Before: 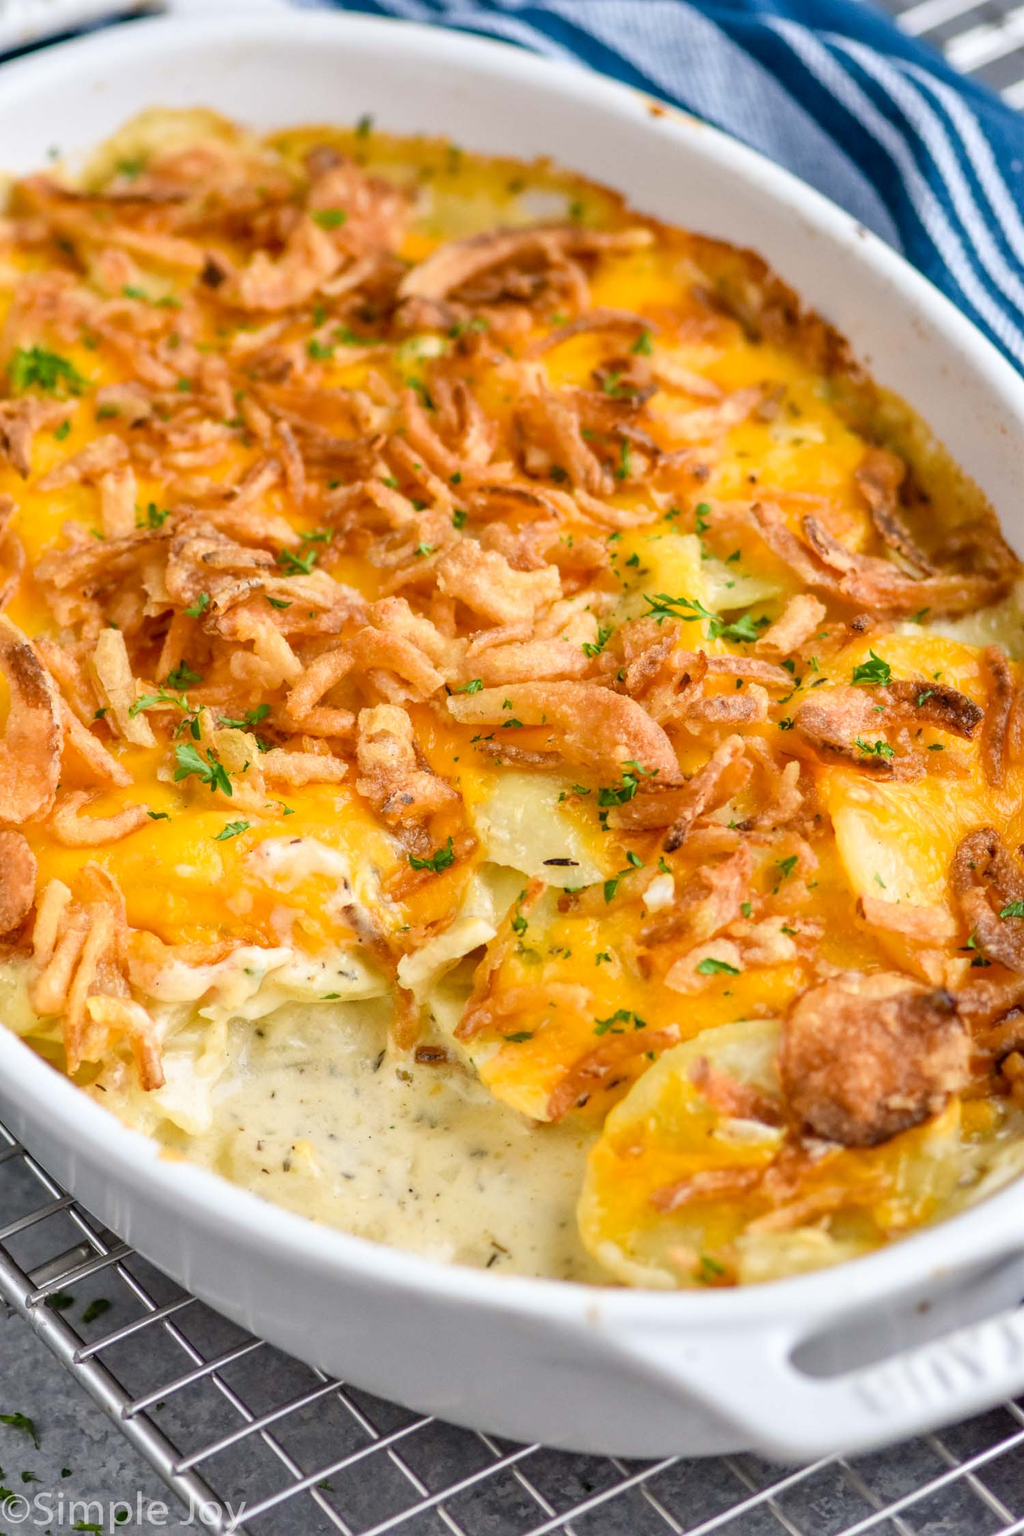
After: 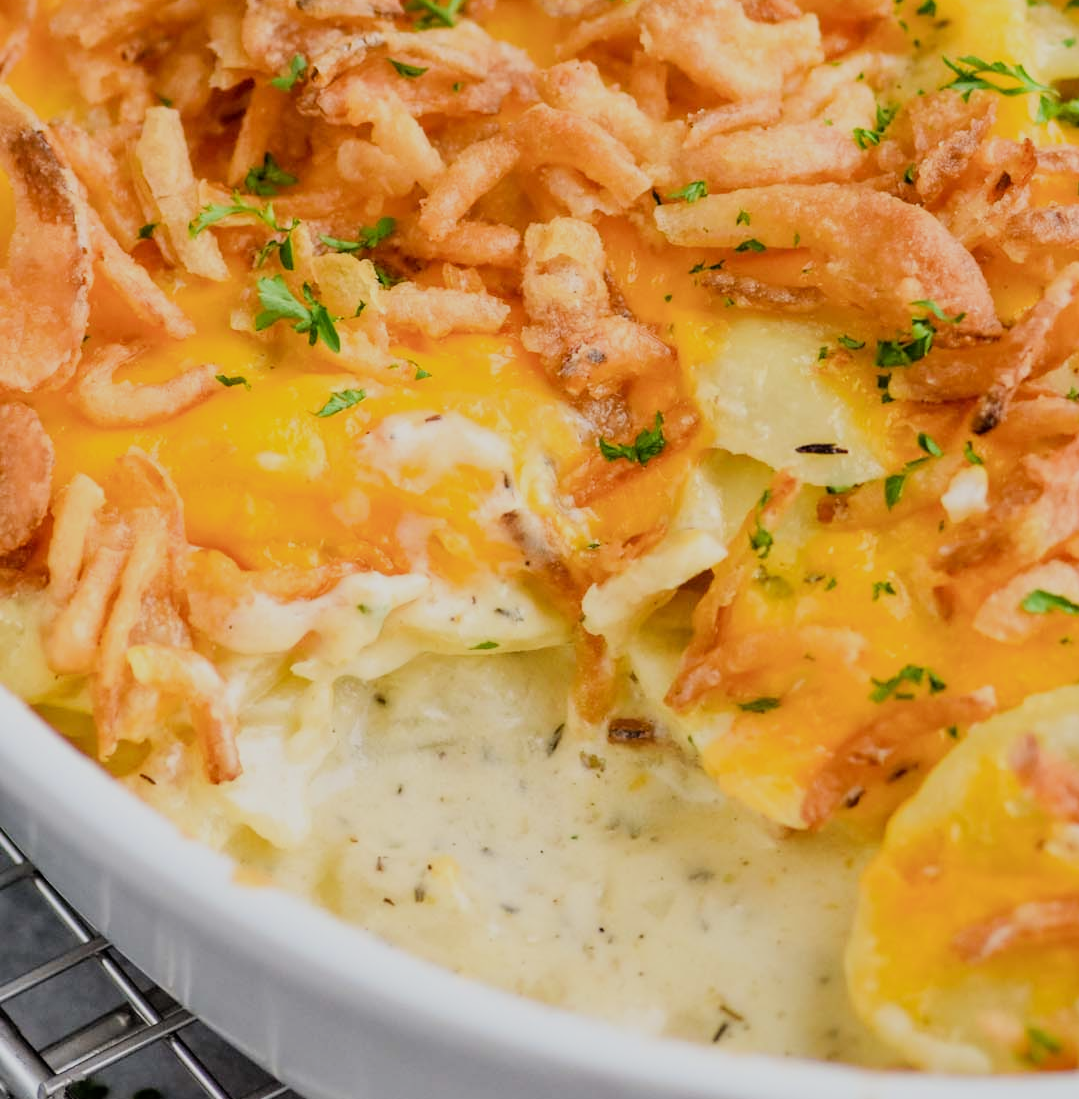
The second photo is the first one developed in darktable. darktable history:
crop: top 36.198%, right 28.006%, bottom 14.954%
filmic rgb: black relative exposure -7.65 EV, white relative exposure 4.56 EV, hardness 3.61, contrast 1.054
